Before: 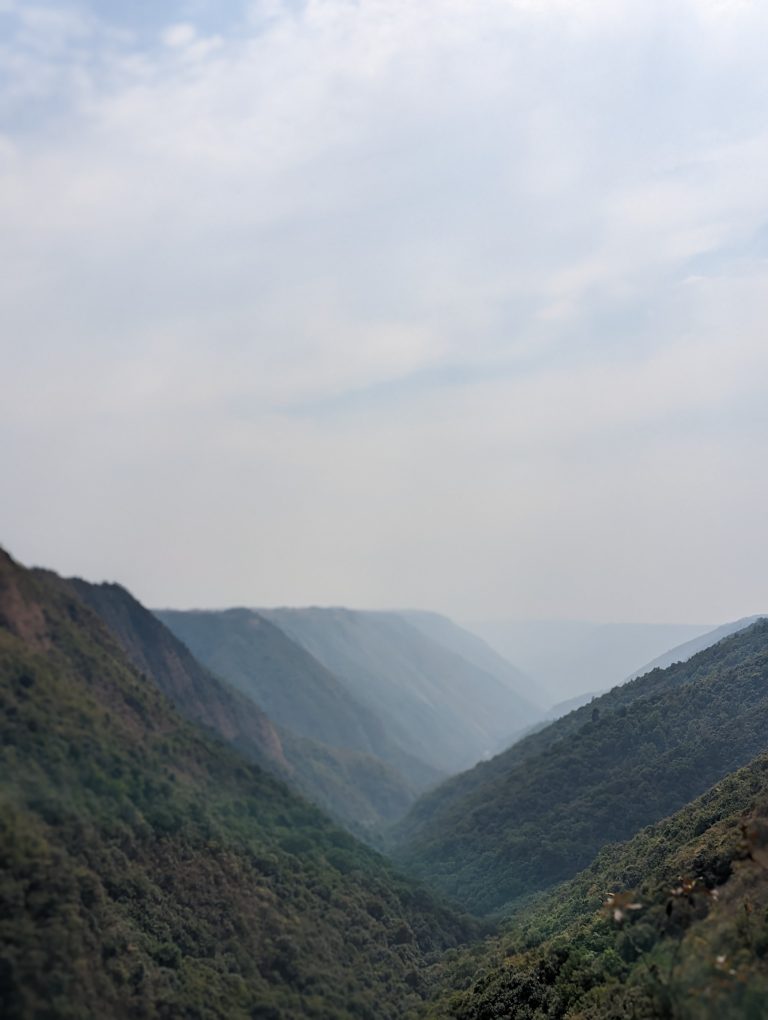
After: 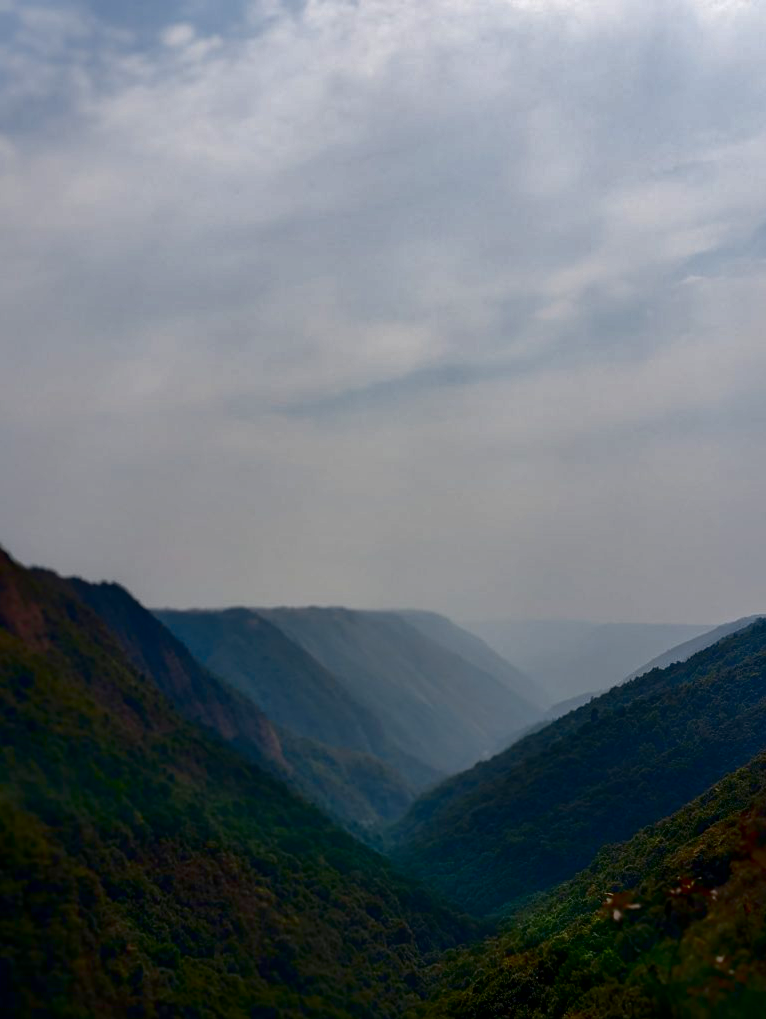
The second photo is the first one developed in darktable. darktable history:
crop and rotate: left 0.144%, bottom 0.006%
contrast brightness saturation: contrast 0.093, brightness -0.597, saturation 0.174
shadows and highlights: on, module defaults
